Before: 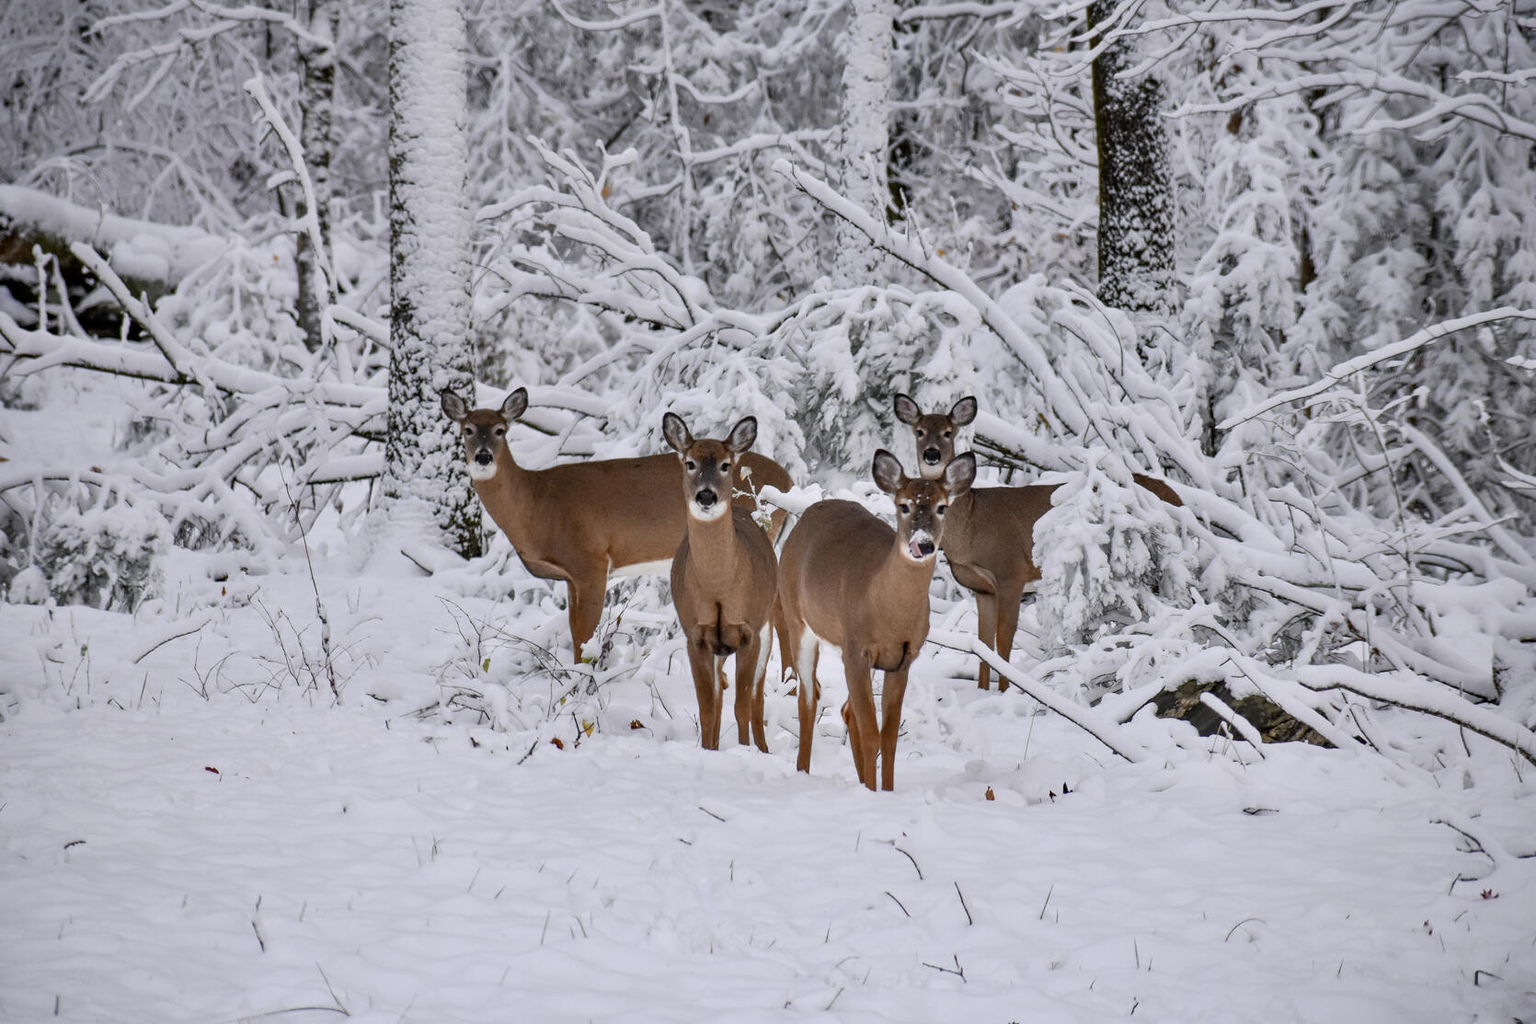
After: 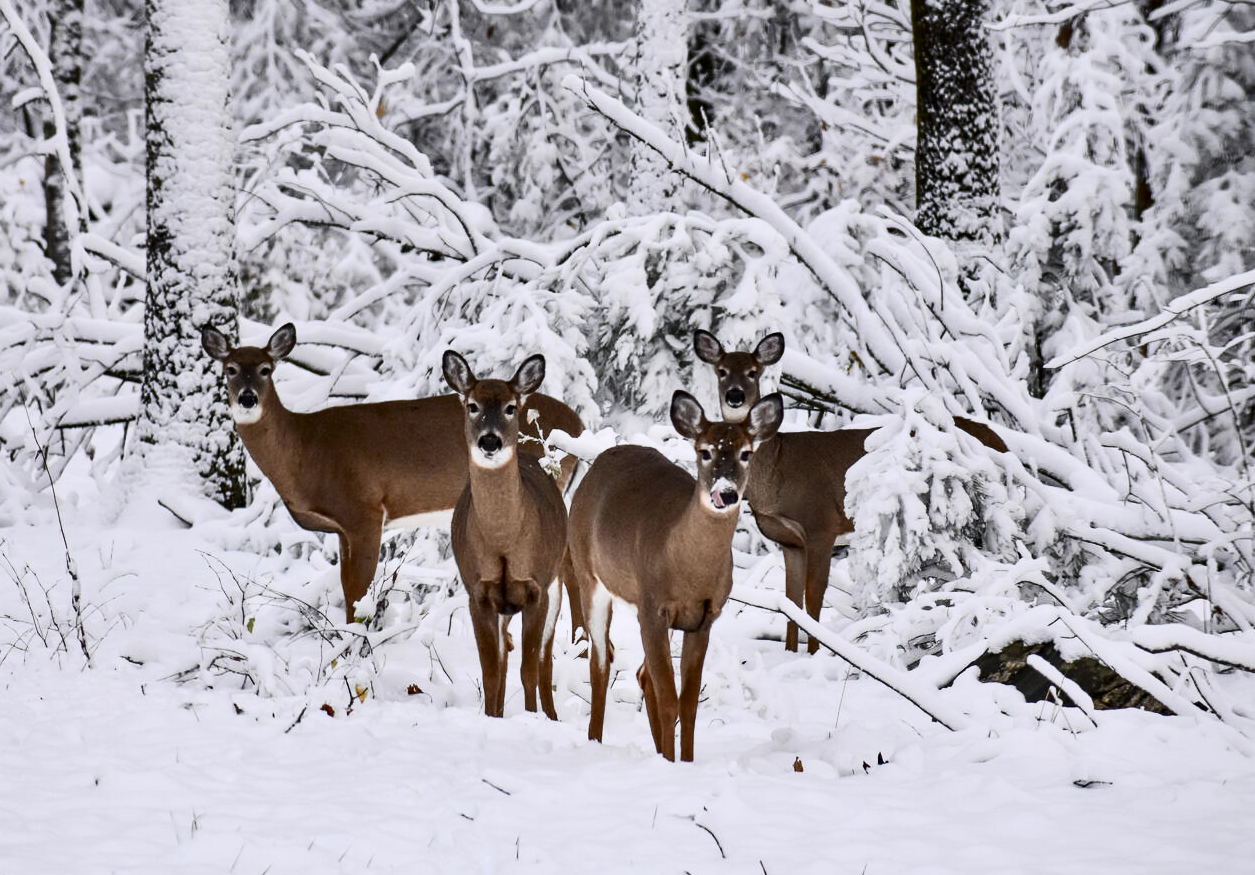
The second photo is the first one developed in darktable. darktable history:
contrast brightness saturation: contrast 0.294
crop: left 16.697%, top 8.81%, right 8.151%, bottom 12.493%
